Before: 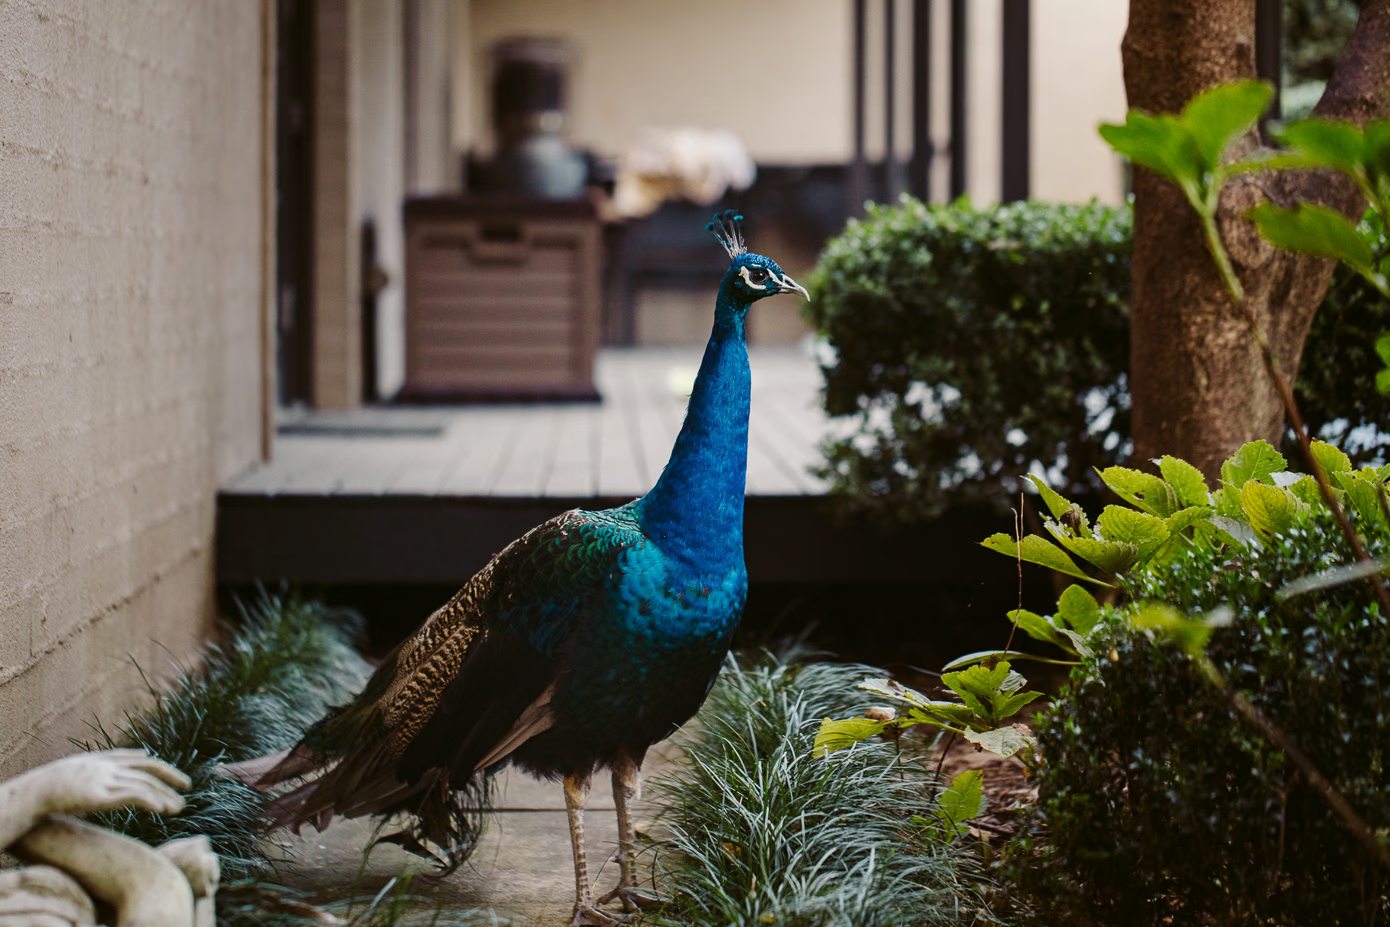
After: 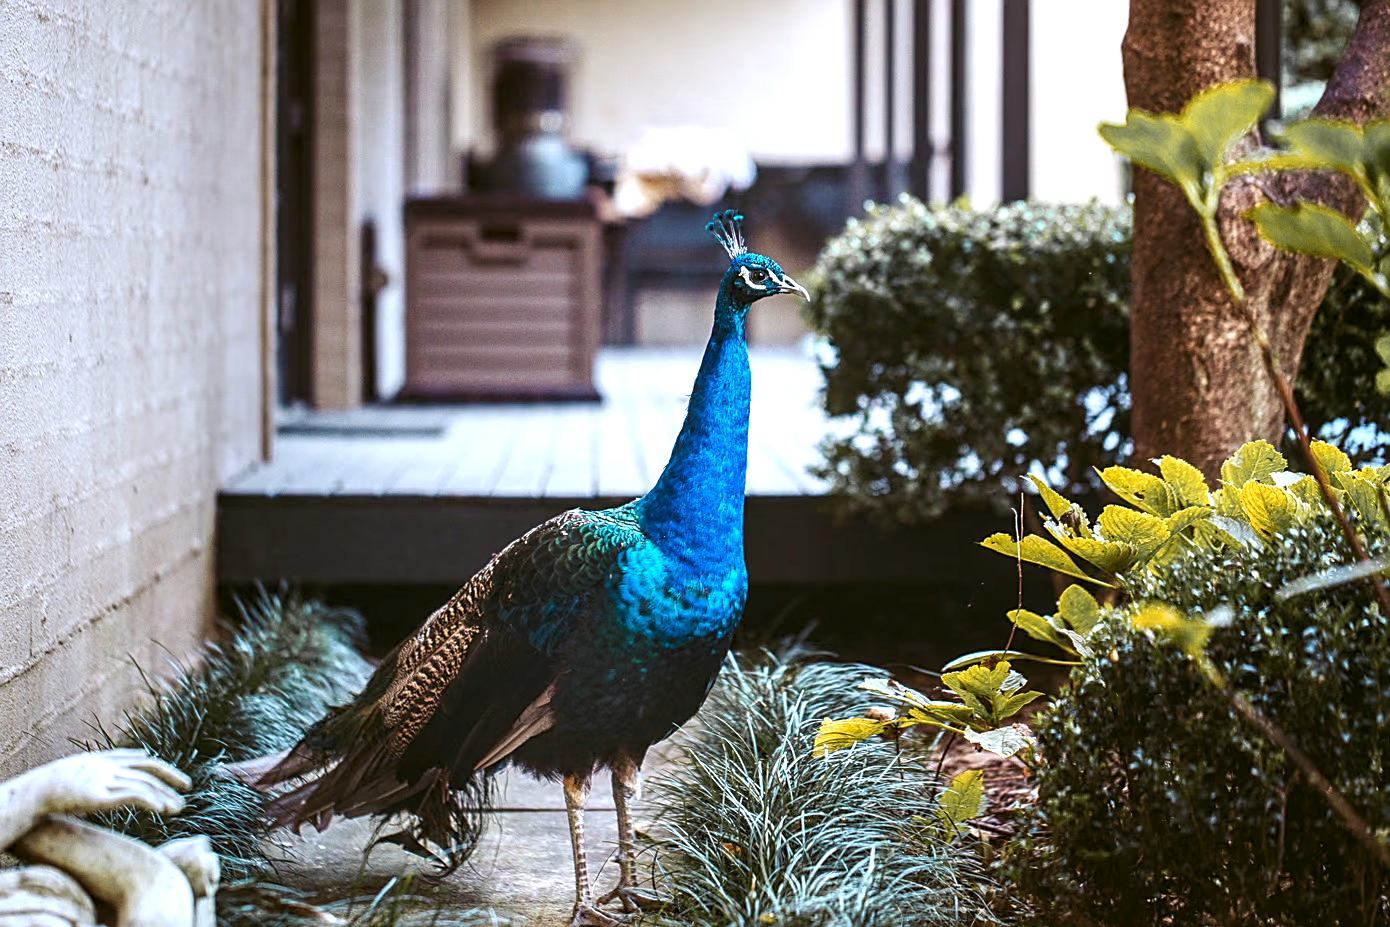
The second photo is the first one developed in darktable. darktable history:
exposure: black level correction 0, exposure 1 EV, compensate highlight preservation false
sharpen: on, module defaults
local contrast: detail 130%
color zones: curves: ch1 [(0.29, 0.492) (0.373, 0.185) (0.509, 0.481)]; ch2 [(0.25, 0.462) (0.749, 0.457)], mix 40.67%
white balance: red 0.926, green 1.003, blue 1.133
